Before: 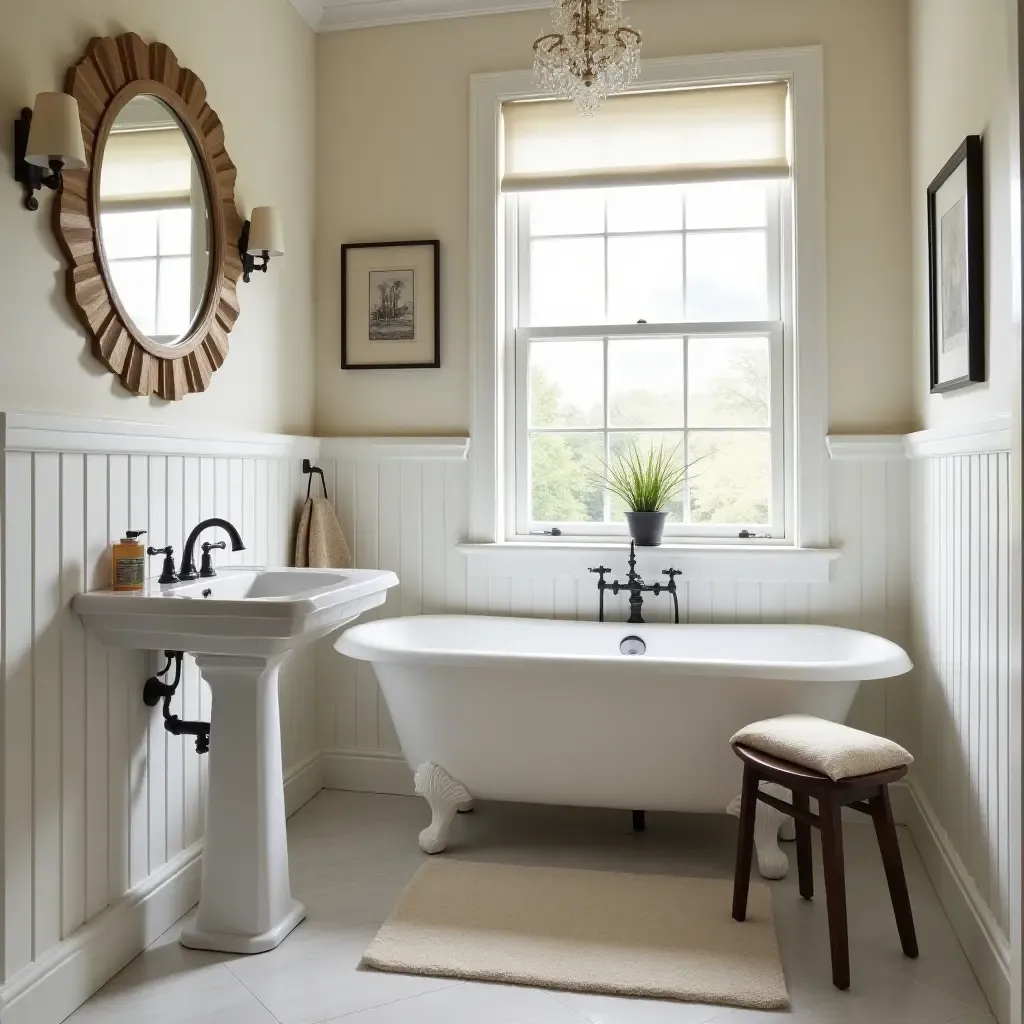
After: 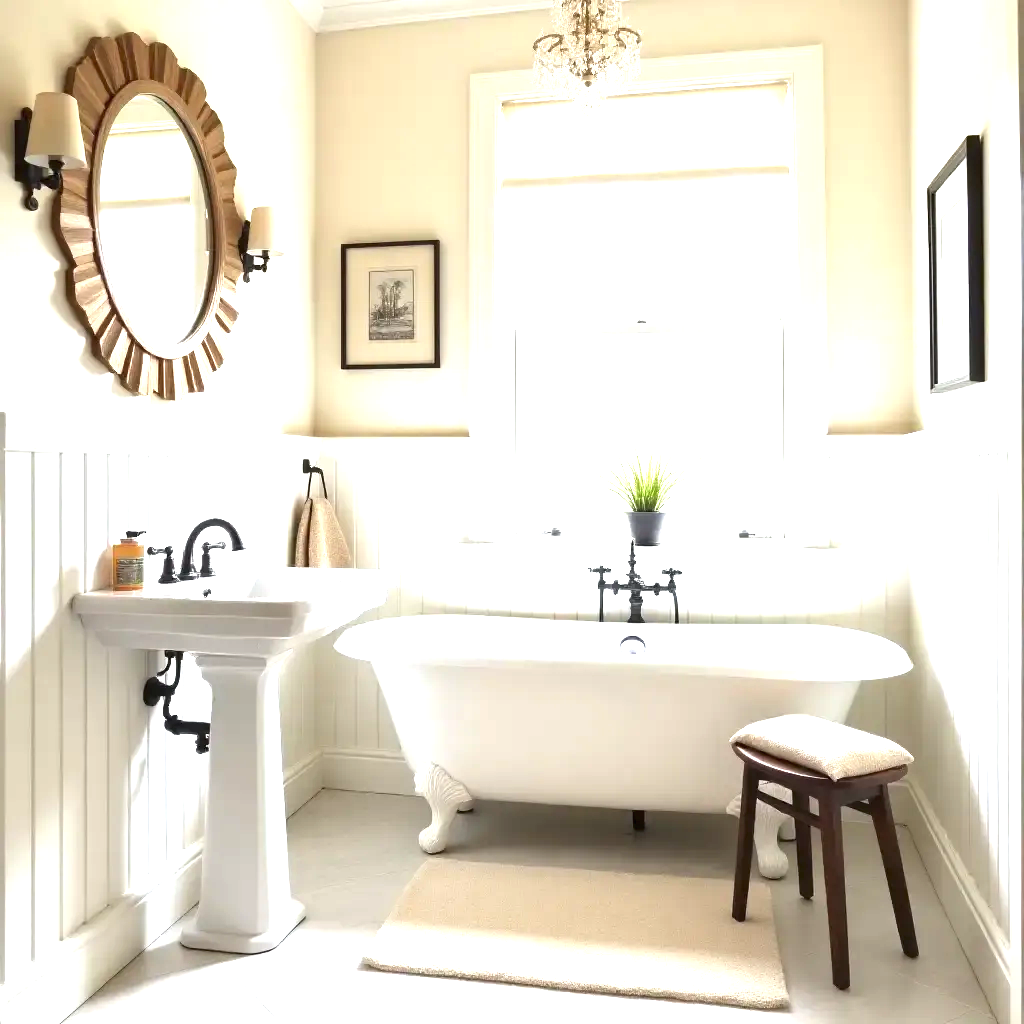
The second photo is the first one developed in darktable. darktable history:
exposure: black level correction 0, exposure 1.684 EV, compensate highlight preservation false
